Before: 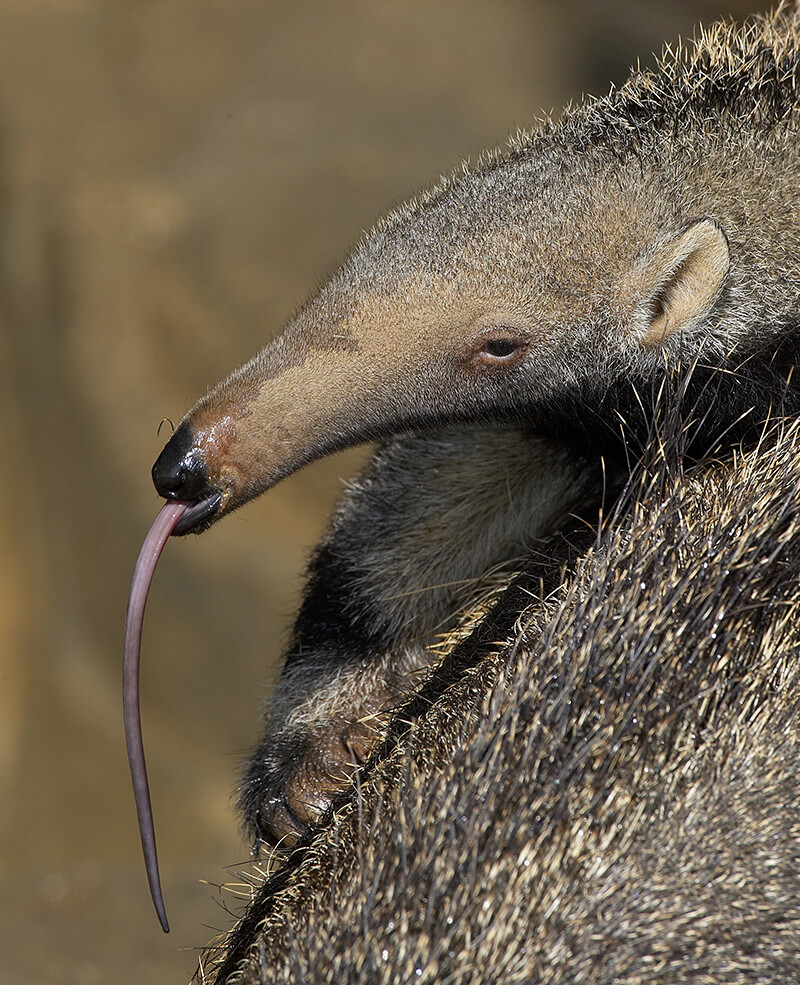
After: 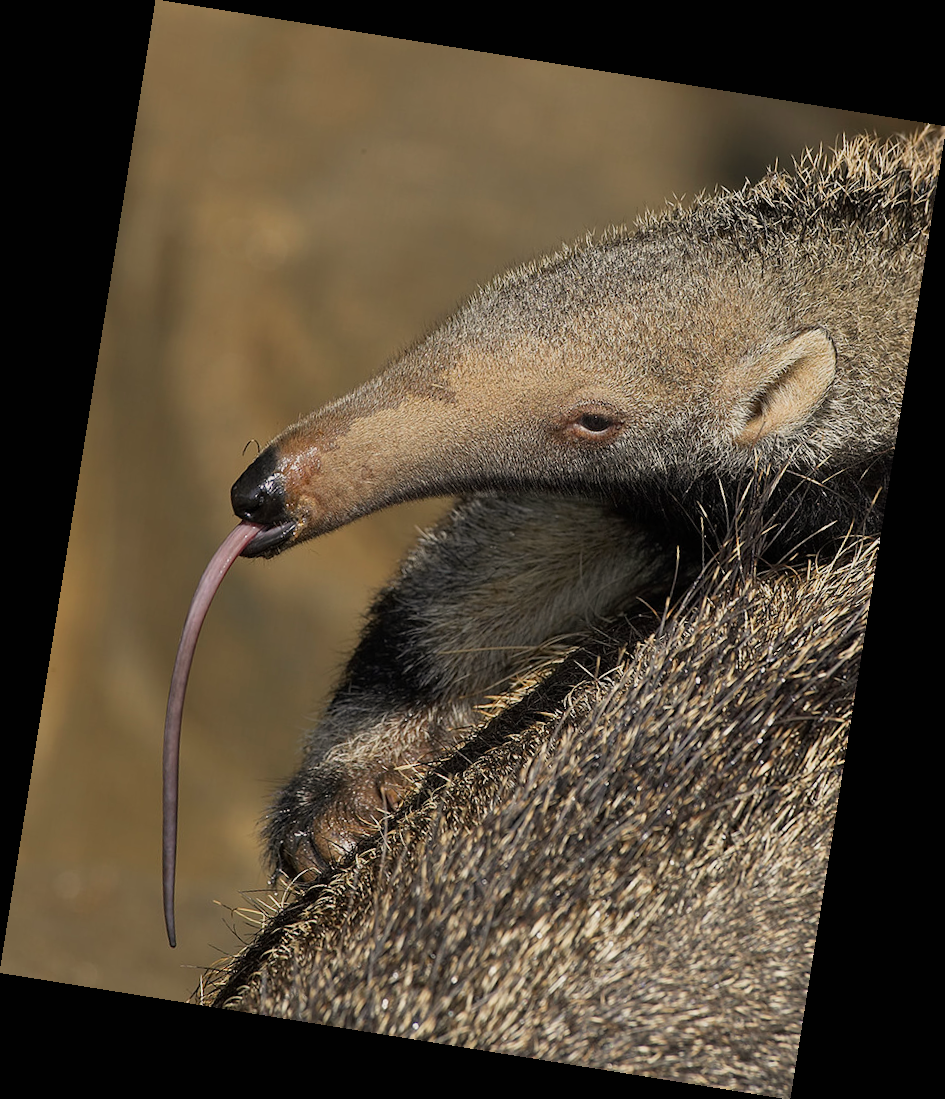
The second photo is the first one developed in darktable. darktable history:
white balance: red 1.045, blue 0.932
sigmoid: contrast 1.22, skew 0.65
rotate and perspective: rotation 9.12°, automatic cropping off
